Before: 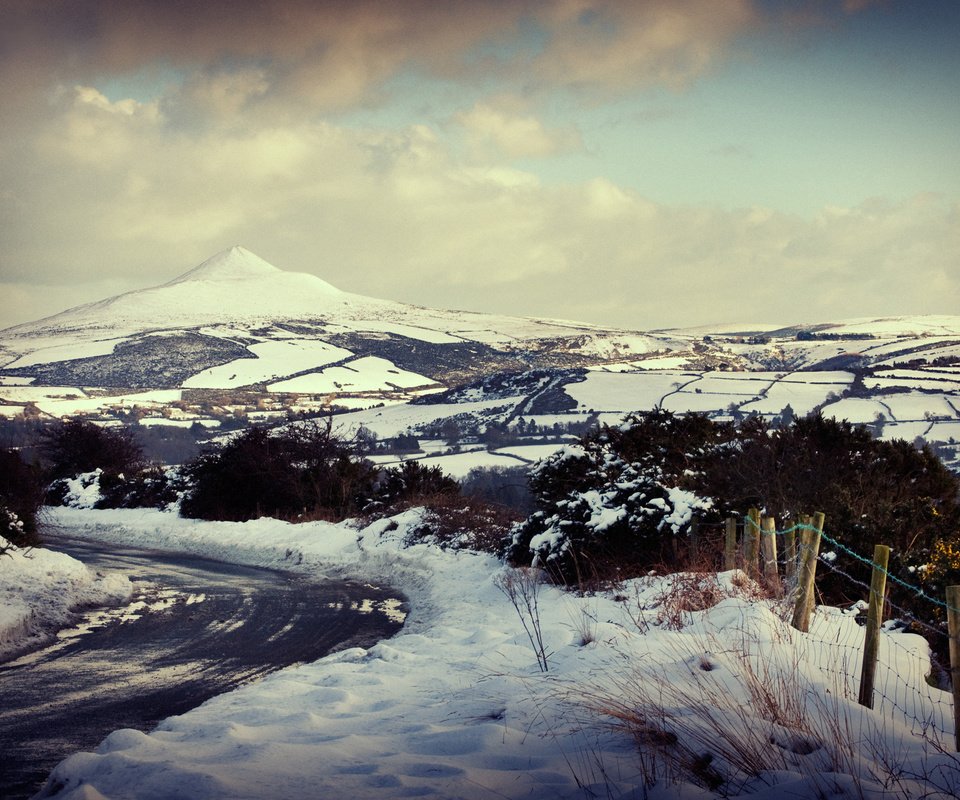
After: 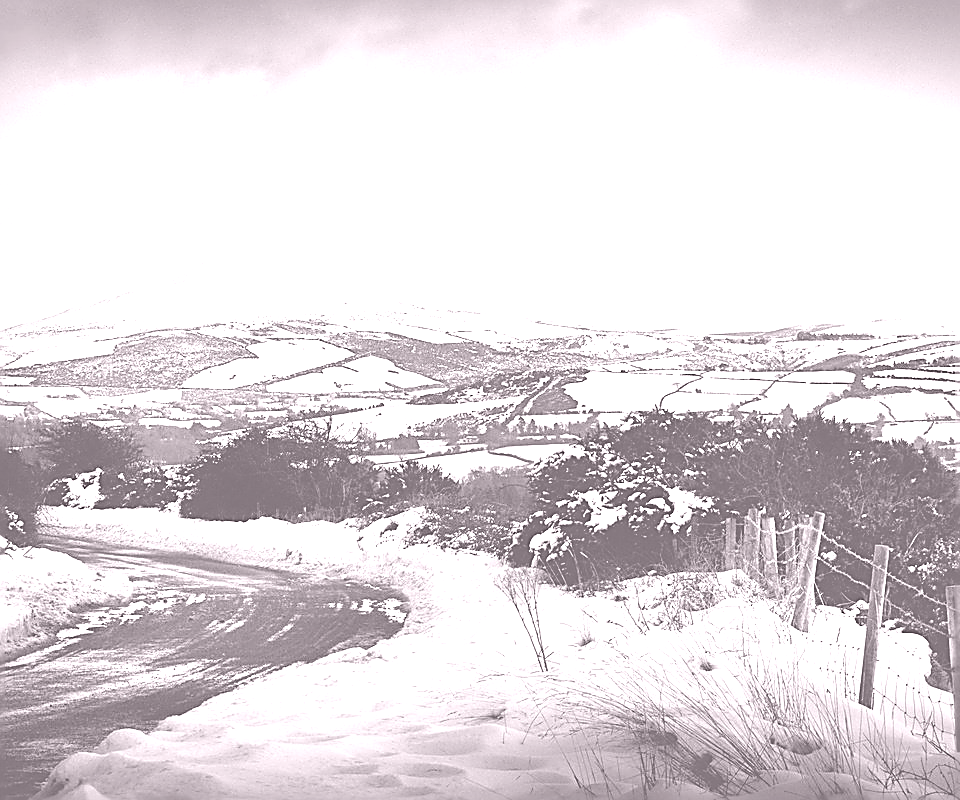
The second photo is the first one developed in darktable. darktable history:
sharpen: radius 1.685, amount 1.294
colorize: hue 25.2°, saturation 83%, source mix 82%, lightness 79%, version 1
